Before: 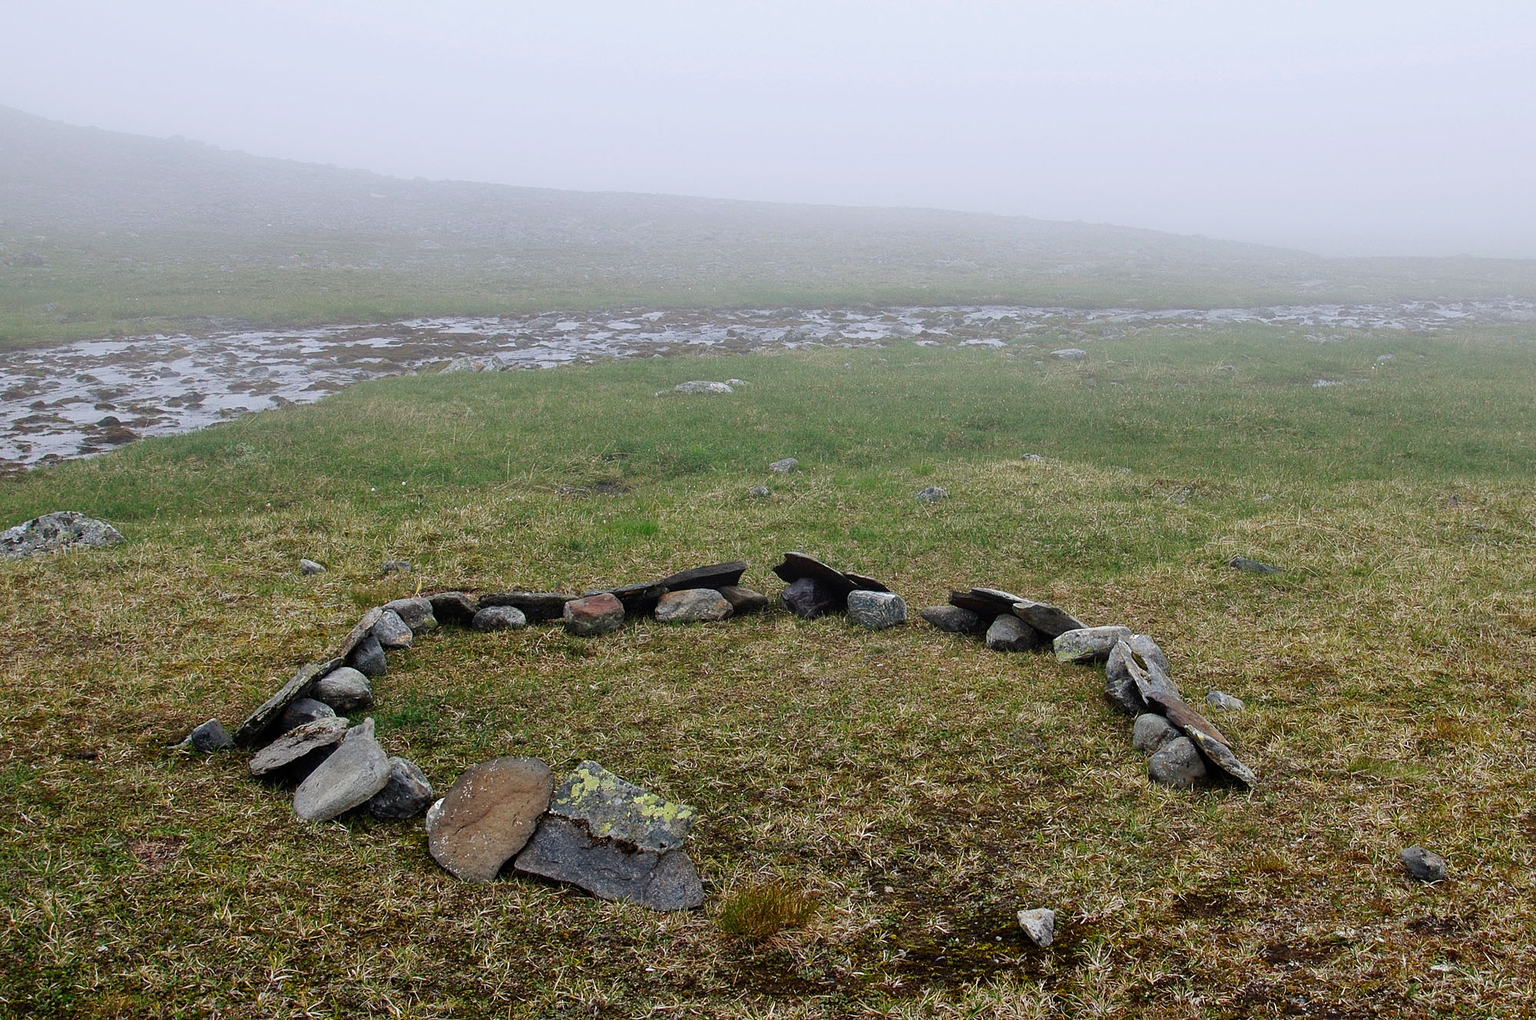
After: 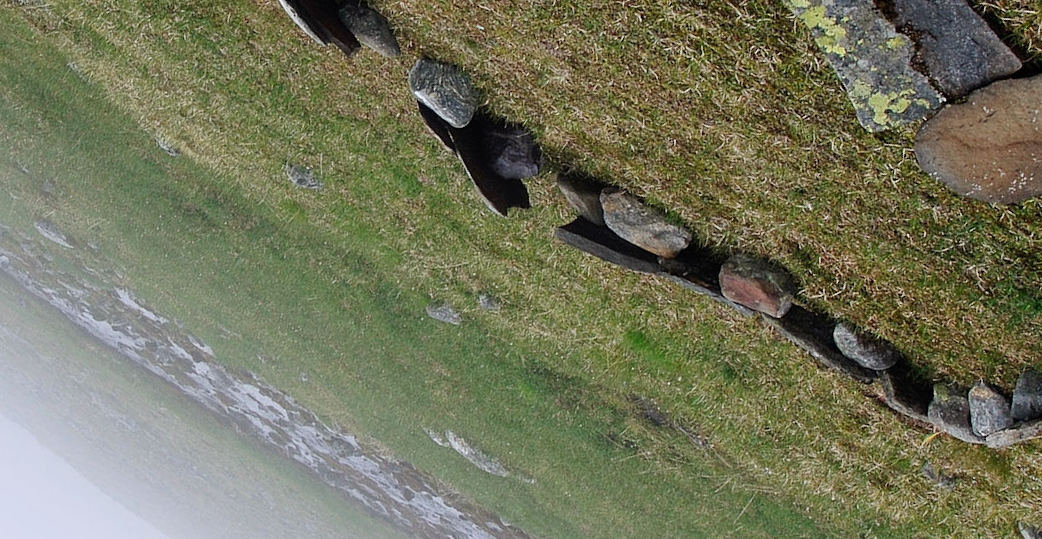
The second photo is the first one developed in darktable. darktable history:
crop and rotate: angle 147.1°, left 9.189%, top 15.619%, right 4.376%, bottom 17.001%
